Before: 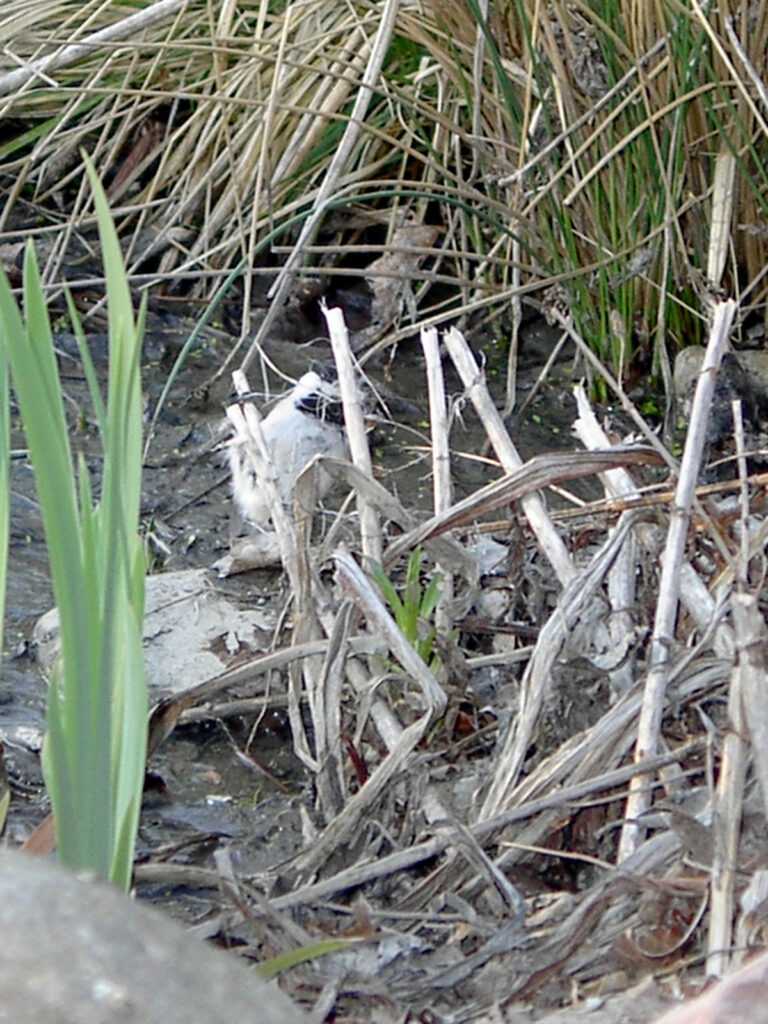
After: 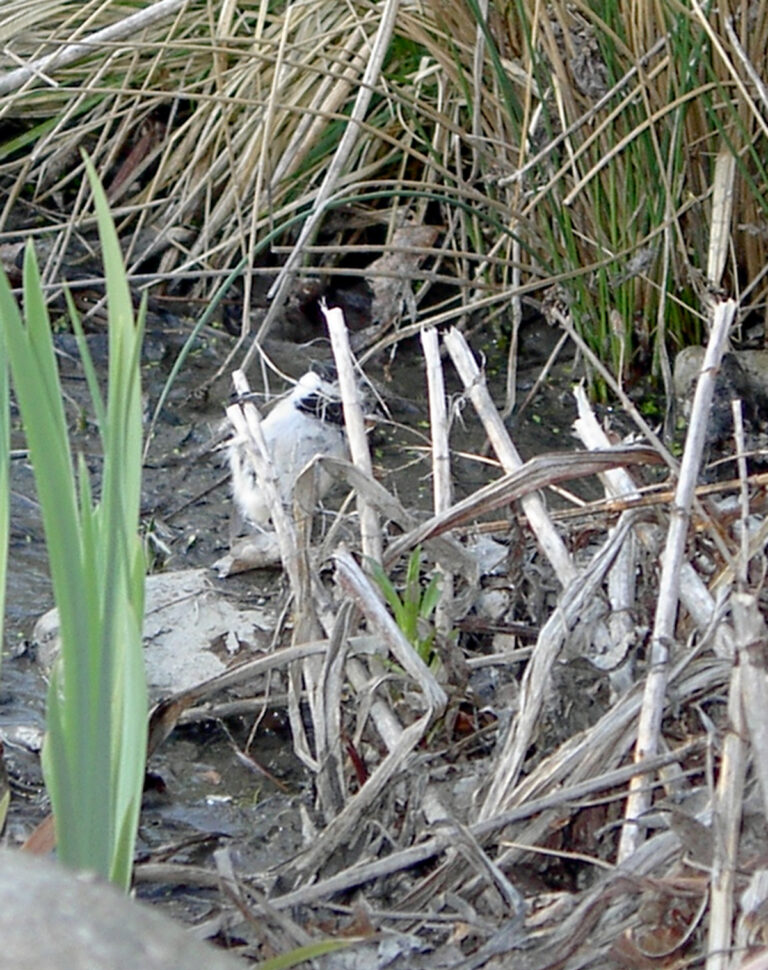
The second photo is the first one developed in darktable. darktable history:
crop and rotate: top 0.011%, bottom 5.186%
